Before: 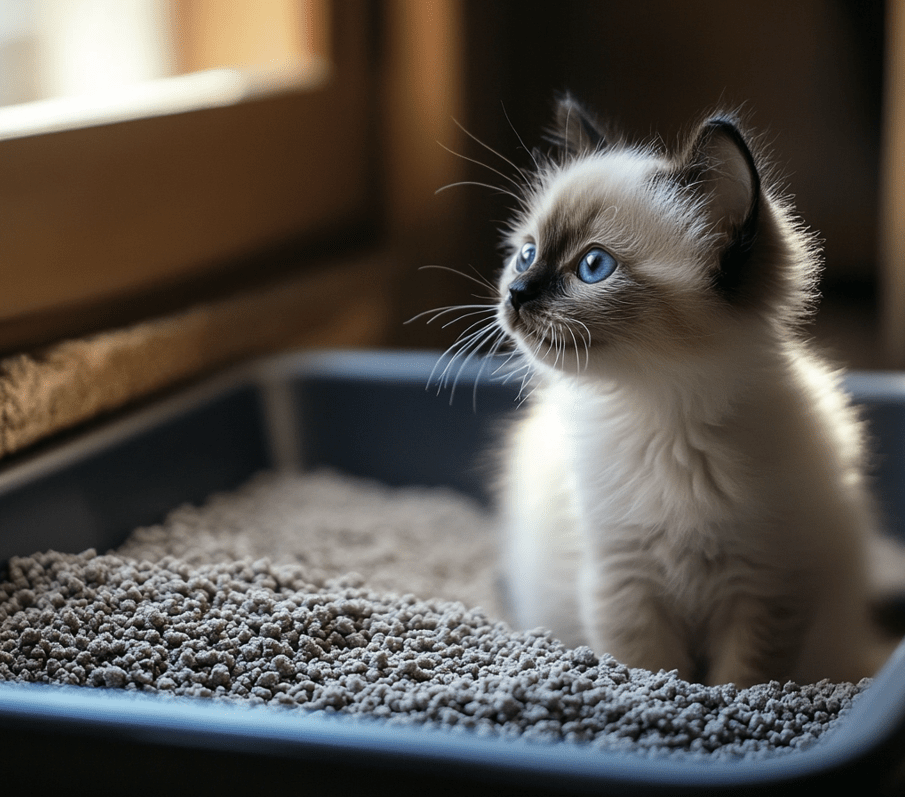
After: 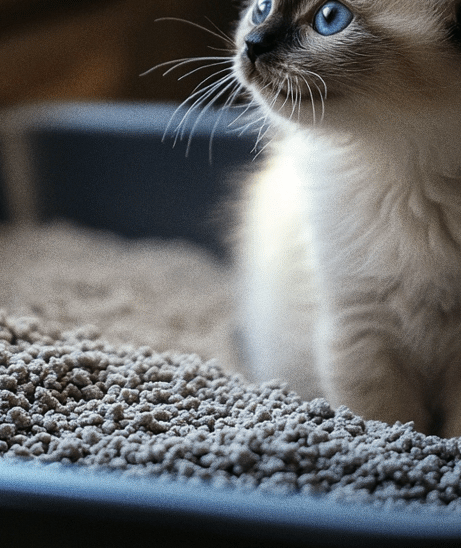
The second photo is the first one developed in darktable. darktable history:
crop and rotate: left 29.237%, top 31.152%, right 19.807%
tone equalizer: on, module defaults
white balance: emerald 1
grain: coarseness 0.09 ISO
